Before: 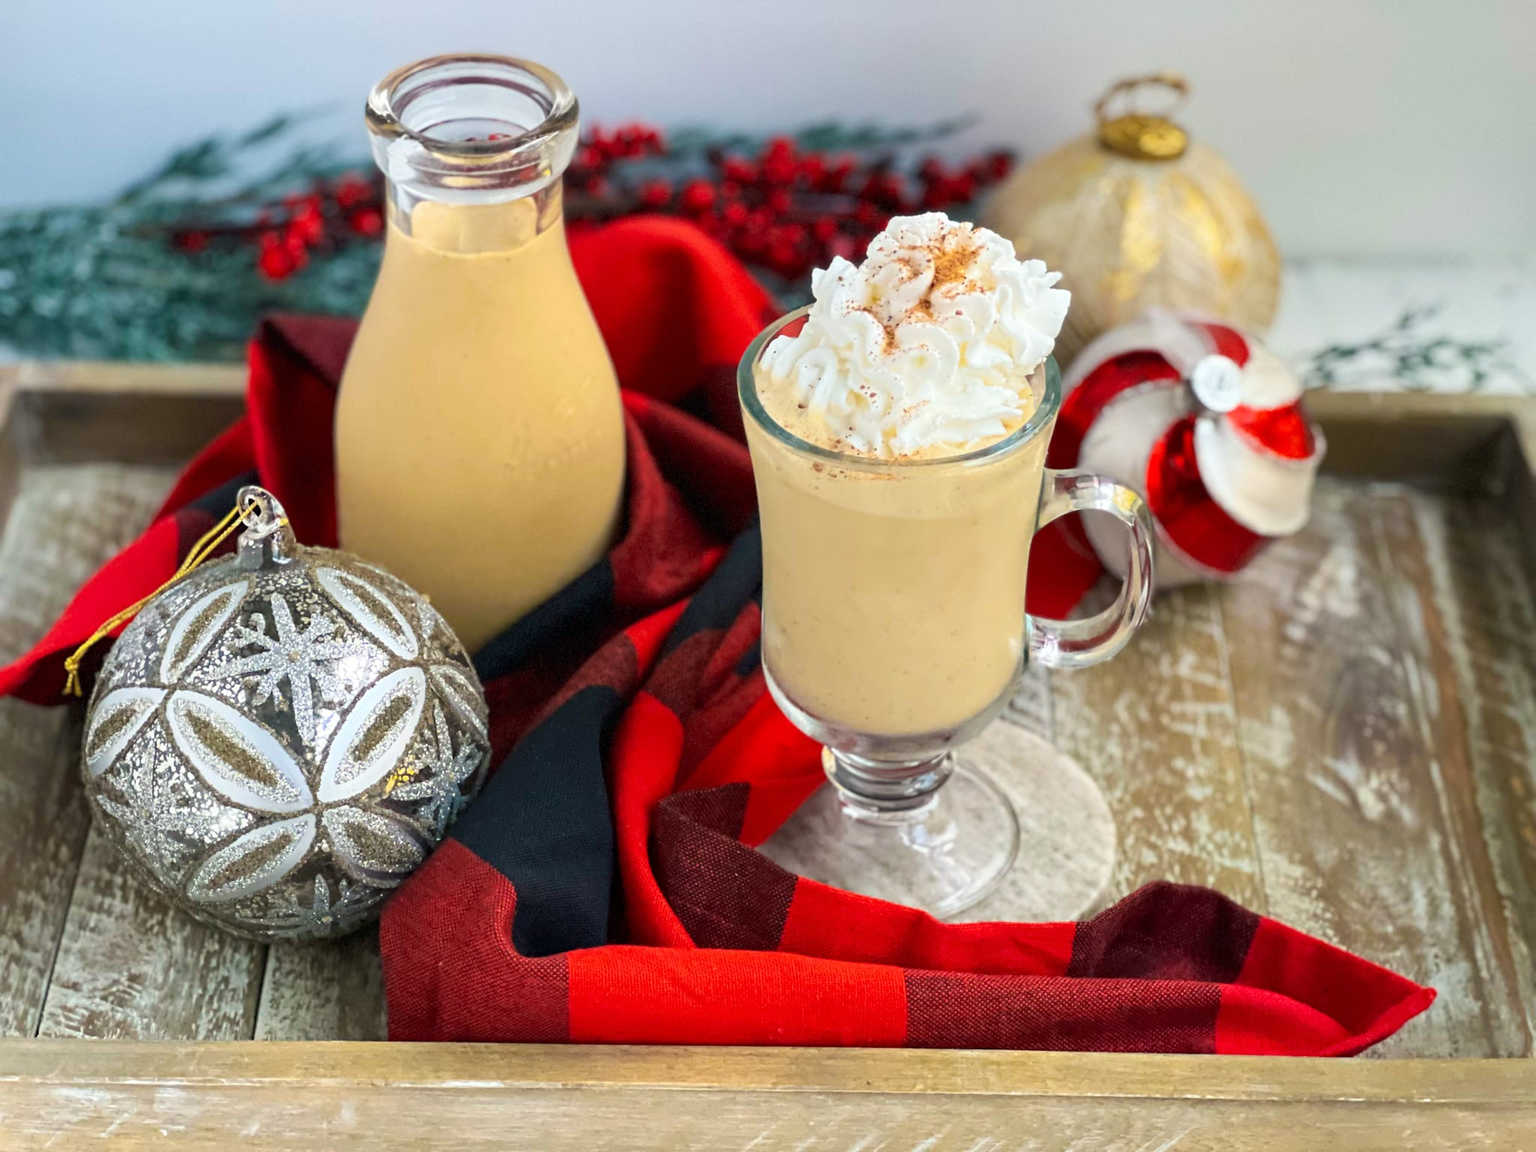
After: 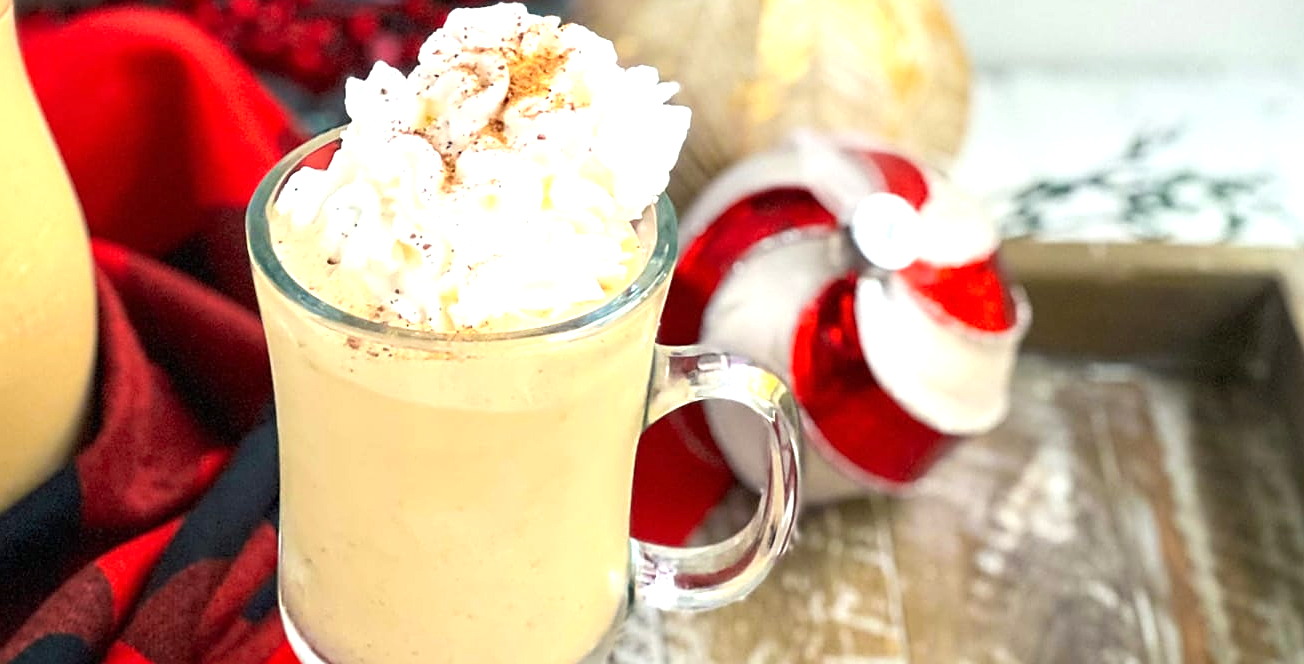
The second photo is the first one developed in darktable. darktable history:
exposure: exposure 0.661 EV, compensate highlight preservation false
crop: left 36.005%, top 18.293%, right 0.31%, bottom 38.444%
sharpen: on, module defaults
